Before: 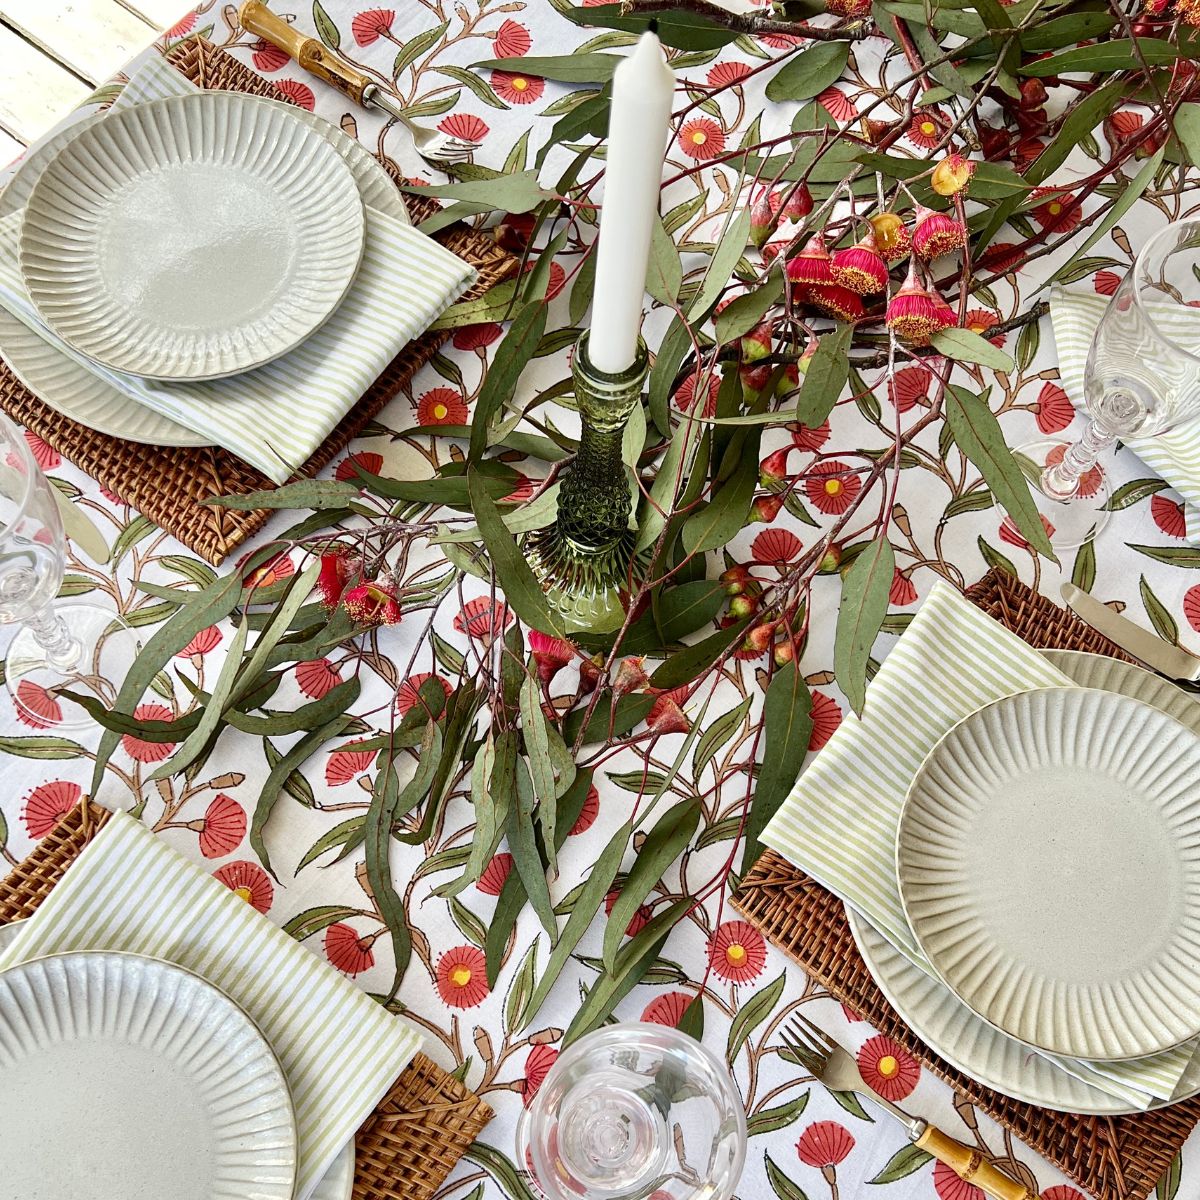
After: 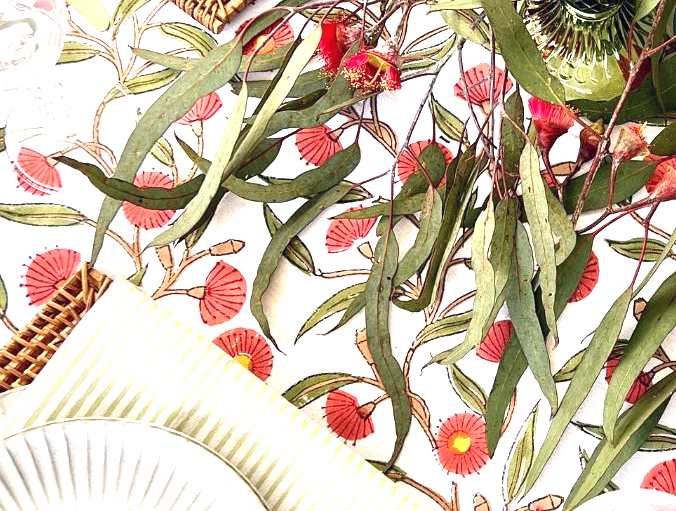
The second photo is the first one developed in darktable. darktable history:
color balance rgb: shadows lift › hue 87.51°, highlights gain › chroma 1.62%, highlights gain › hue 55.1°, global offset › chroma 0.06%, global offset › hue 253.66°, linear chroma grading › global chroma 0.5%
crop: top 44.483%, right 43.593%, bottom 12.892%
exposure: black level correction 0, exposure 1.1 EV, compensate exposure bias true, compensate highlight preservation false
